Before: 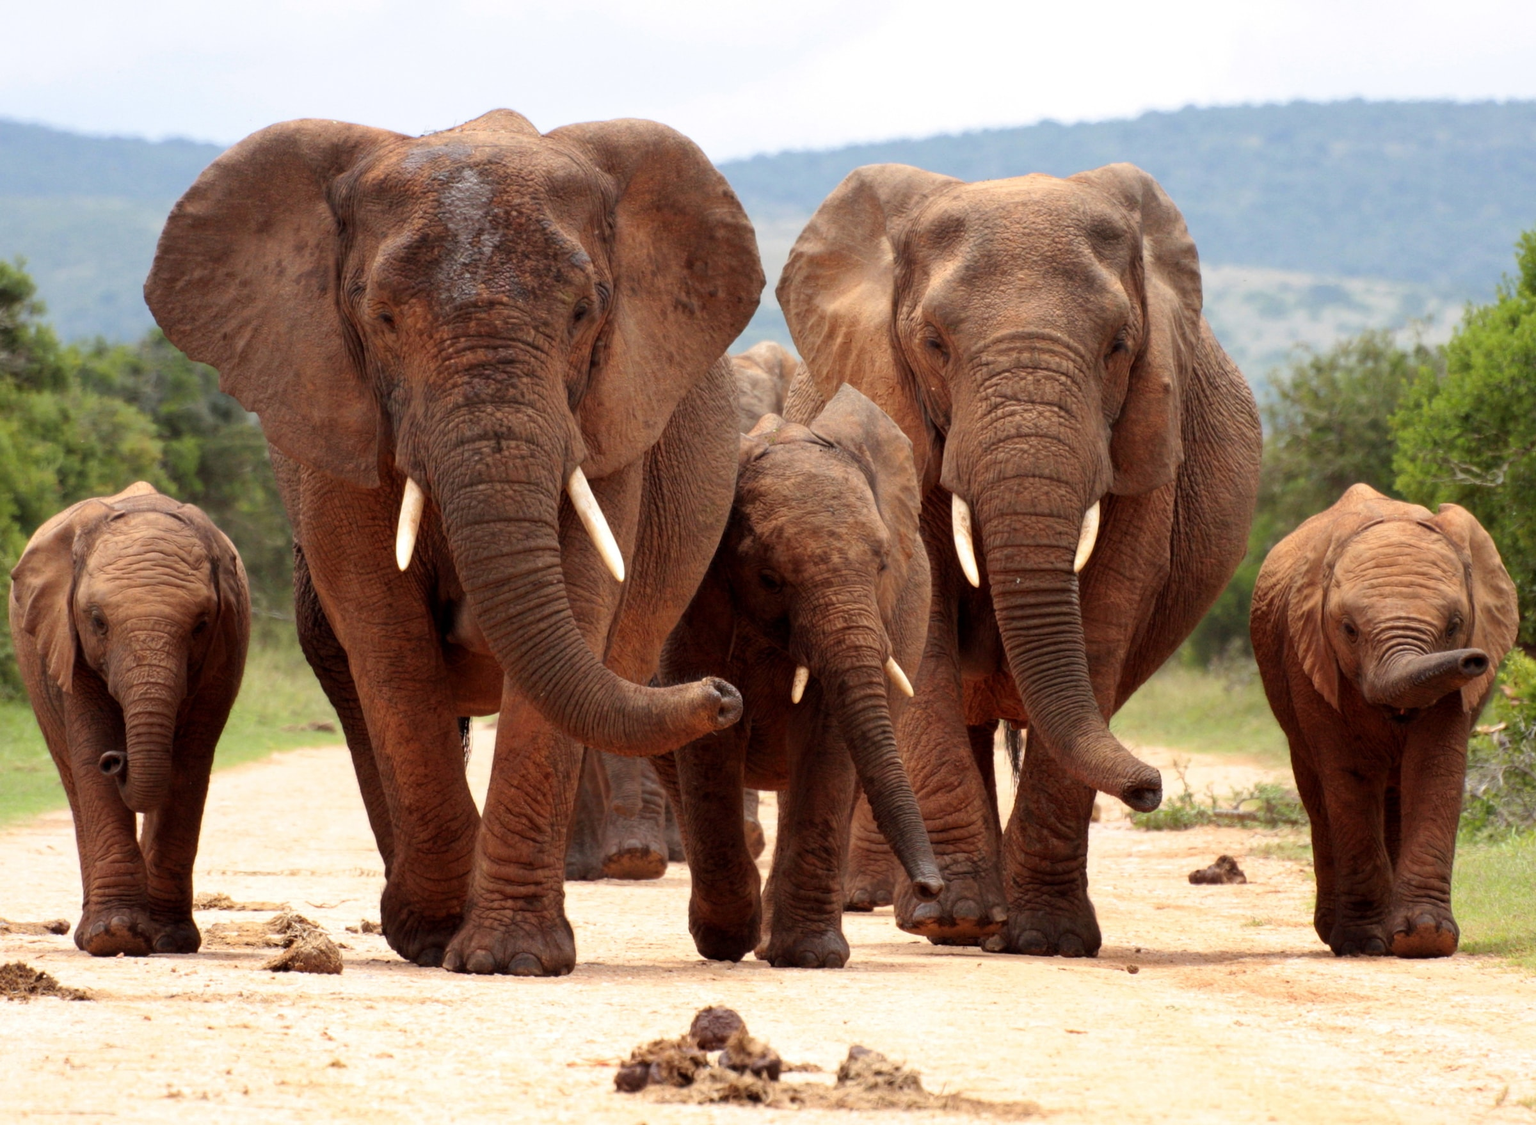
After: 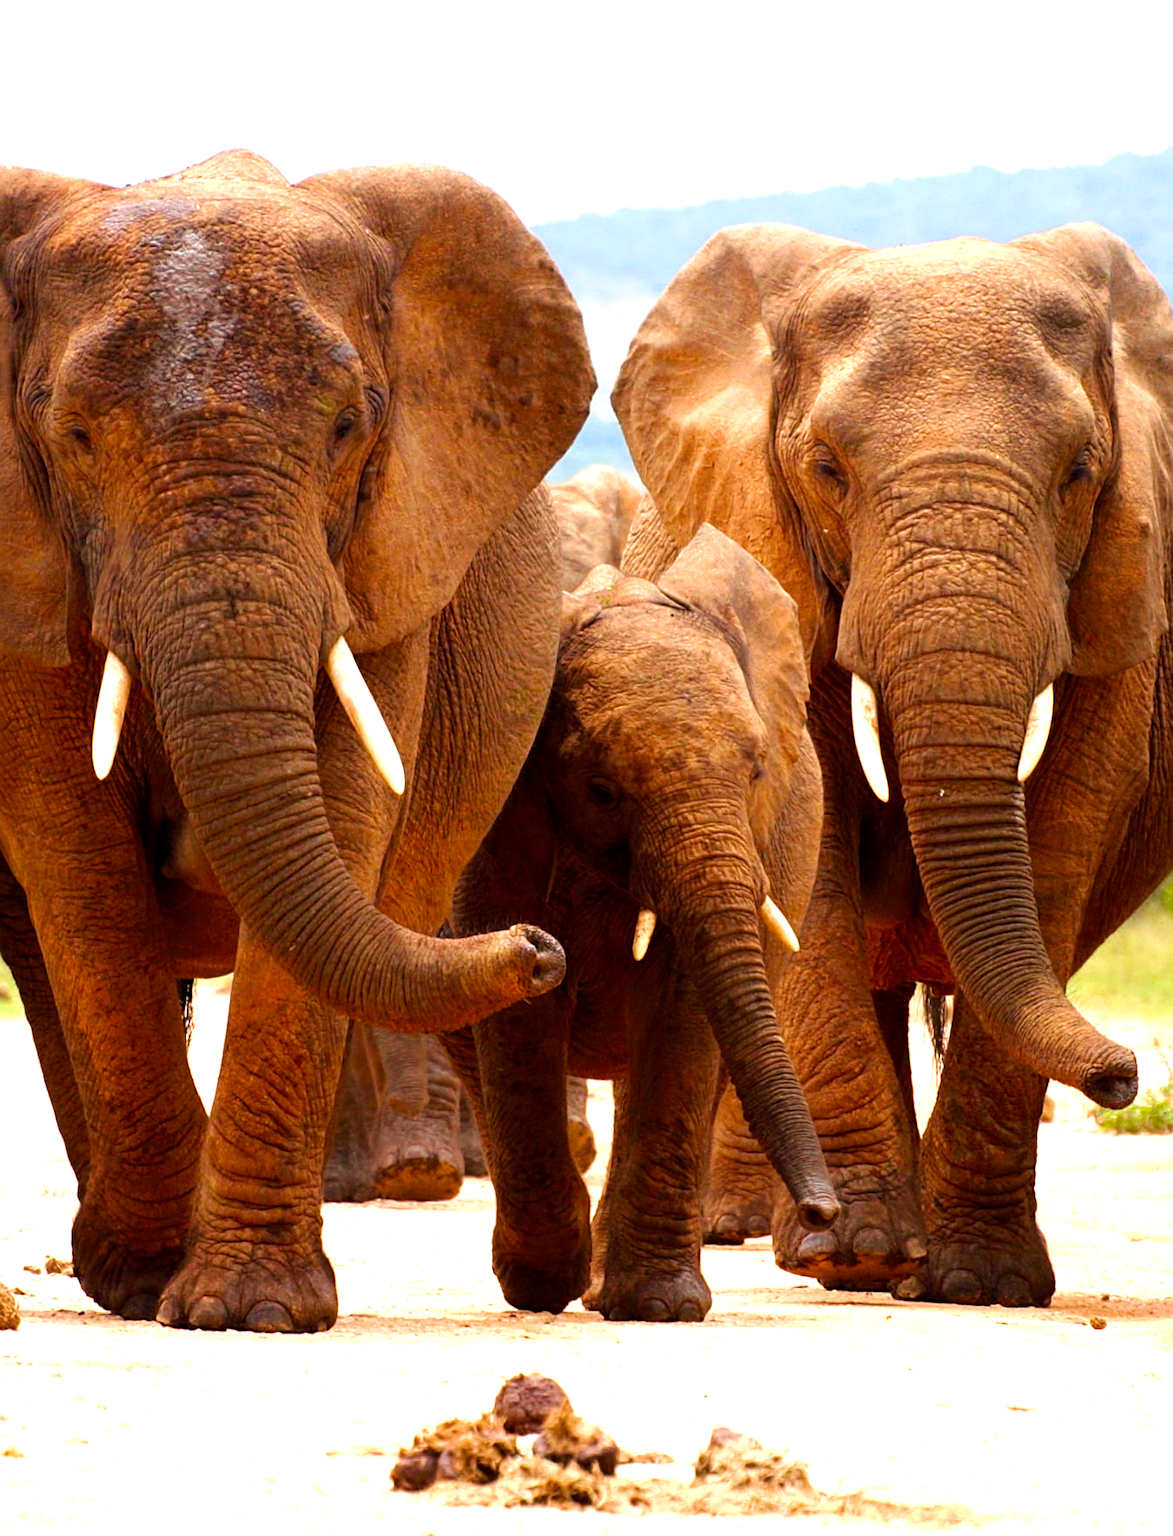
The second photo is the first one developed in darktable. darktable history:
sharpen: on, module defaults
crop: left 21.383%, right 22.63%
tone equalizer: -8 EV -0.4 EV, -7 EV -0.381 EV, -6 EV -0.357 EV, -5 EV -0.252 EV, -3 EV 0.198 EV, -2 EV 0.315 EV, -1 EV 0.372 EV, +0 EV 0.439 EV, smoothing diameter 2.2%, edges refinement/feathering 20.72, mask exposure compensation -1.57 EV, filter diffusion 5
exposure: exposure 0.403 EV, compensate highlight preservation false
velvia: strength 51.39%, mid-tones bias 0.509
